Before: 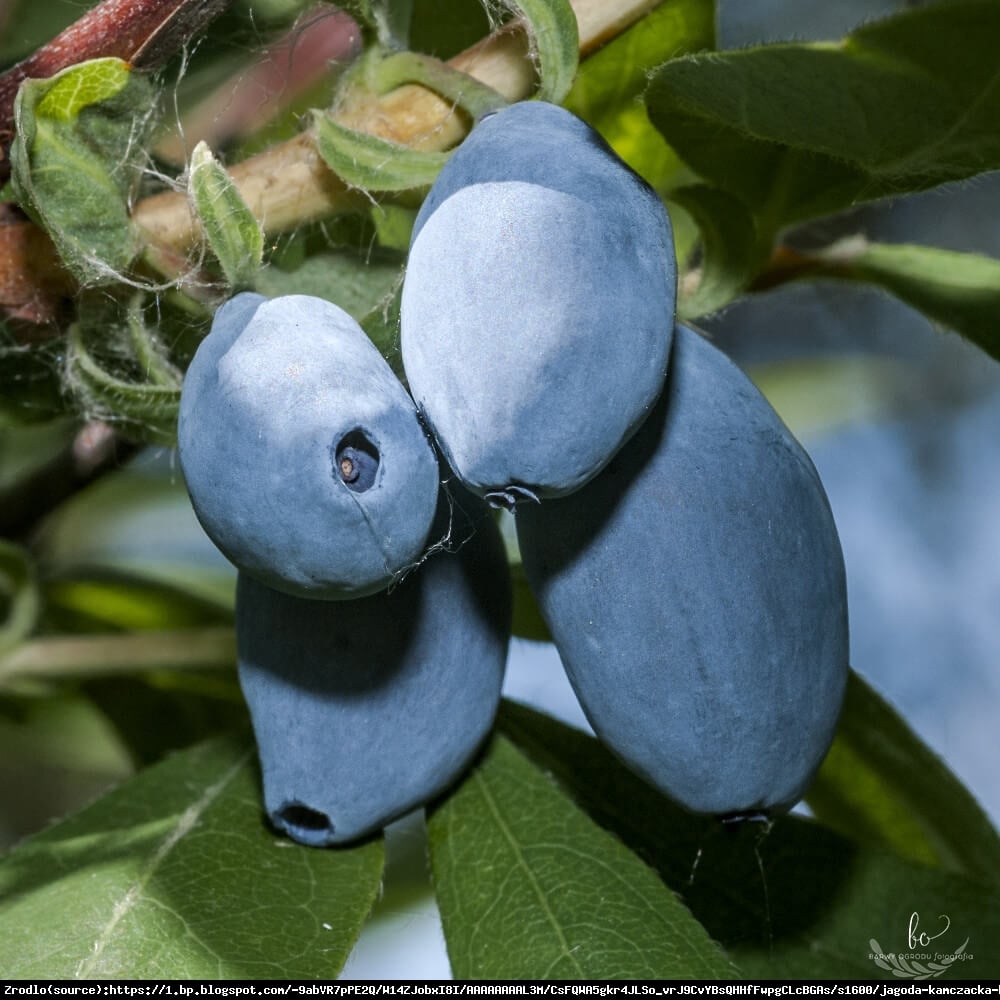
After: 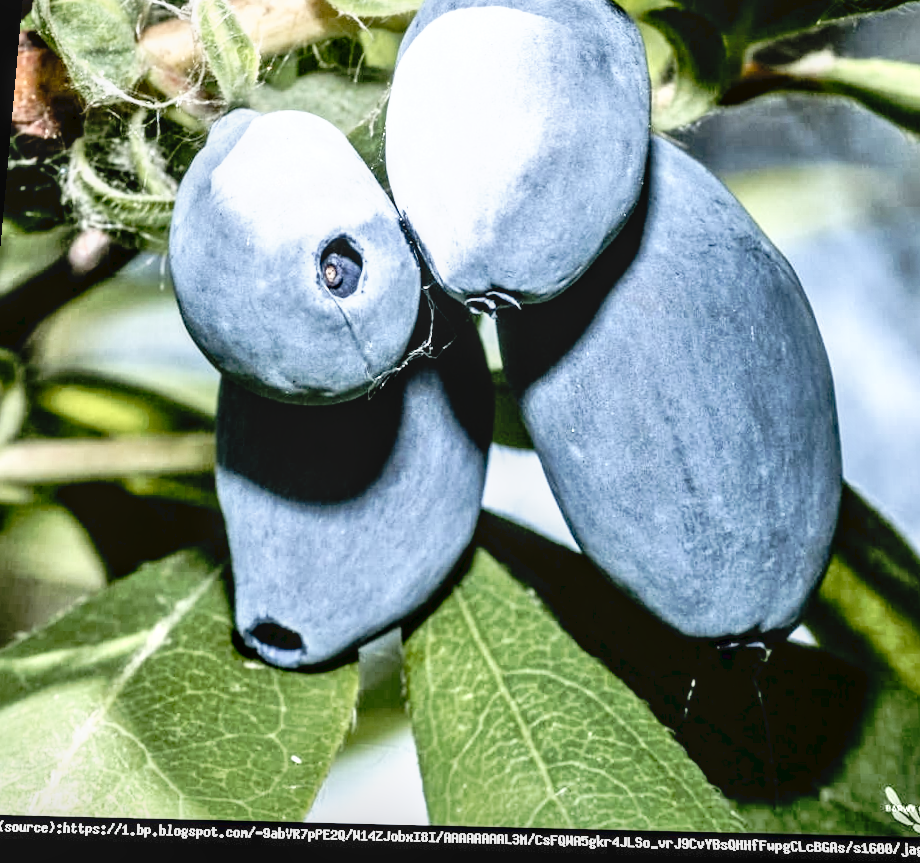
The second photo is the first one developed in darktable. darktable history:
contrast brightness saturation: contrast 0.25, saturation -0.31
local contrast: on, module defaults
tone curve: curves: ch0 [(0, 0) (0.003, 0.033) (0.011, 0.033) (0.025, 0.036) (0.044, 0.039) (0.069, 0.04) (0.1, 0.043) (0.136, 0.052) (0.177, 0.085) (0.224, 0.14) (0.277, 0.225) (0.335, 0.333) (0.399, 0.419) (0.468, 0.51) (0.543, 0.603) (0.623, 0.713) (0.709, 0.808) (0.801, 0.901) (0.898, 0.98) (1, 1)], preserve colors none
exposure: black level correction 0.001, exposure 0.5 EV, compensate exposure bias true, compensate highlight preservation false
crop and rotate: left 4.842%, top 15.51%, right 10.668%
tone equalizer: -7 EV 0.15 EV, -6 EV 0.6 EV, -5 EV 1.15 EV, -4 EV 1.33 EV, -3 EV 1.15 EV, -2 EV 0.6 EV, -1 EV 0.15 EV, mask exposure compensation -0.5 EV
rotate and perspective: rotation 0.128°, lens shift (vertical) -0.181, lens shift (horizontal) -0.044, shear 0.001, automatic cropping off
